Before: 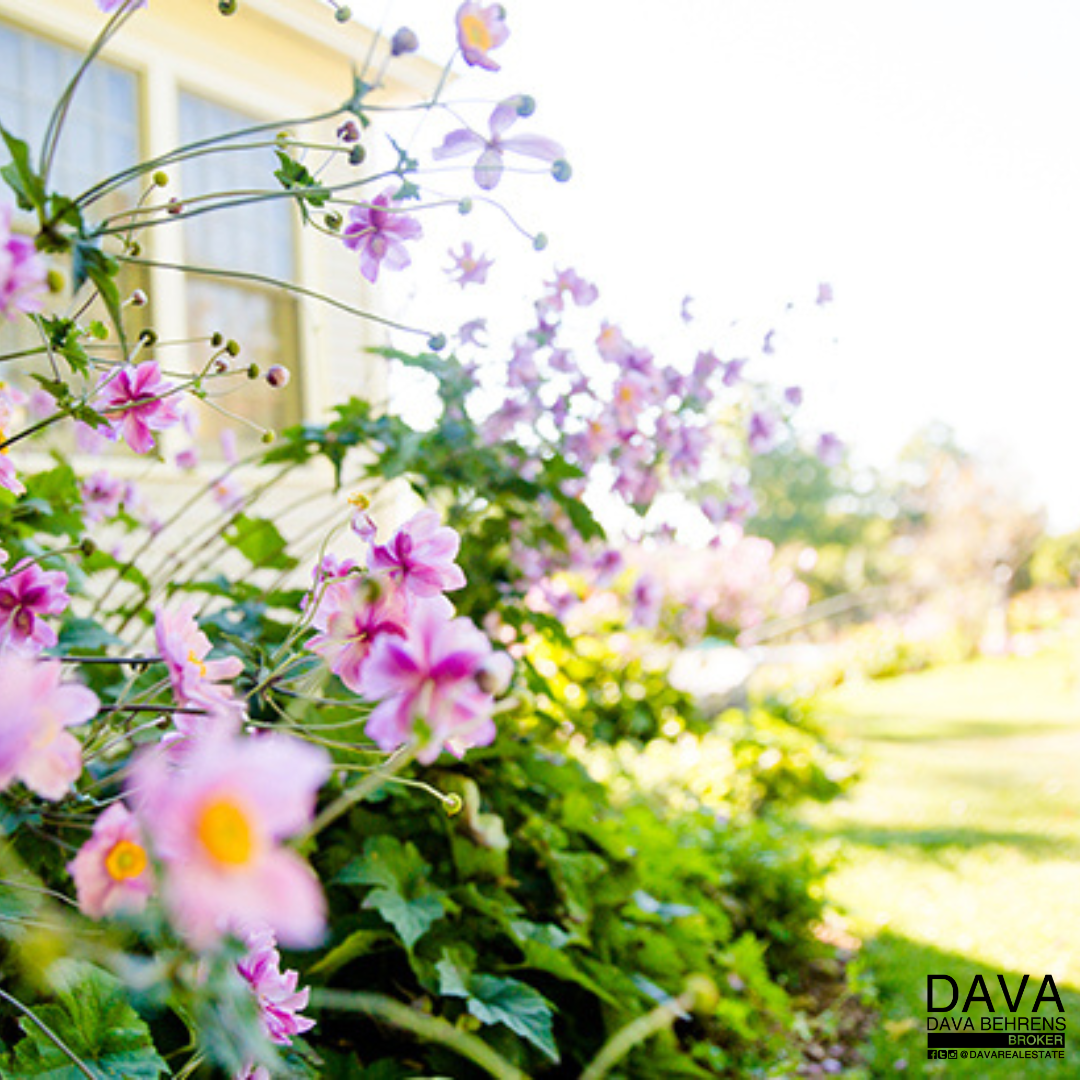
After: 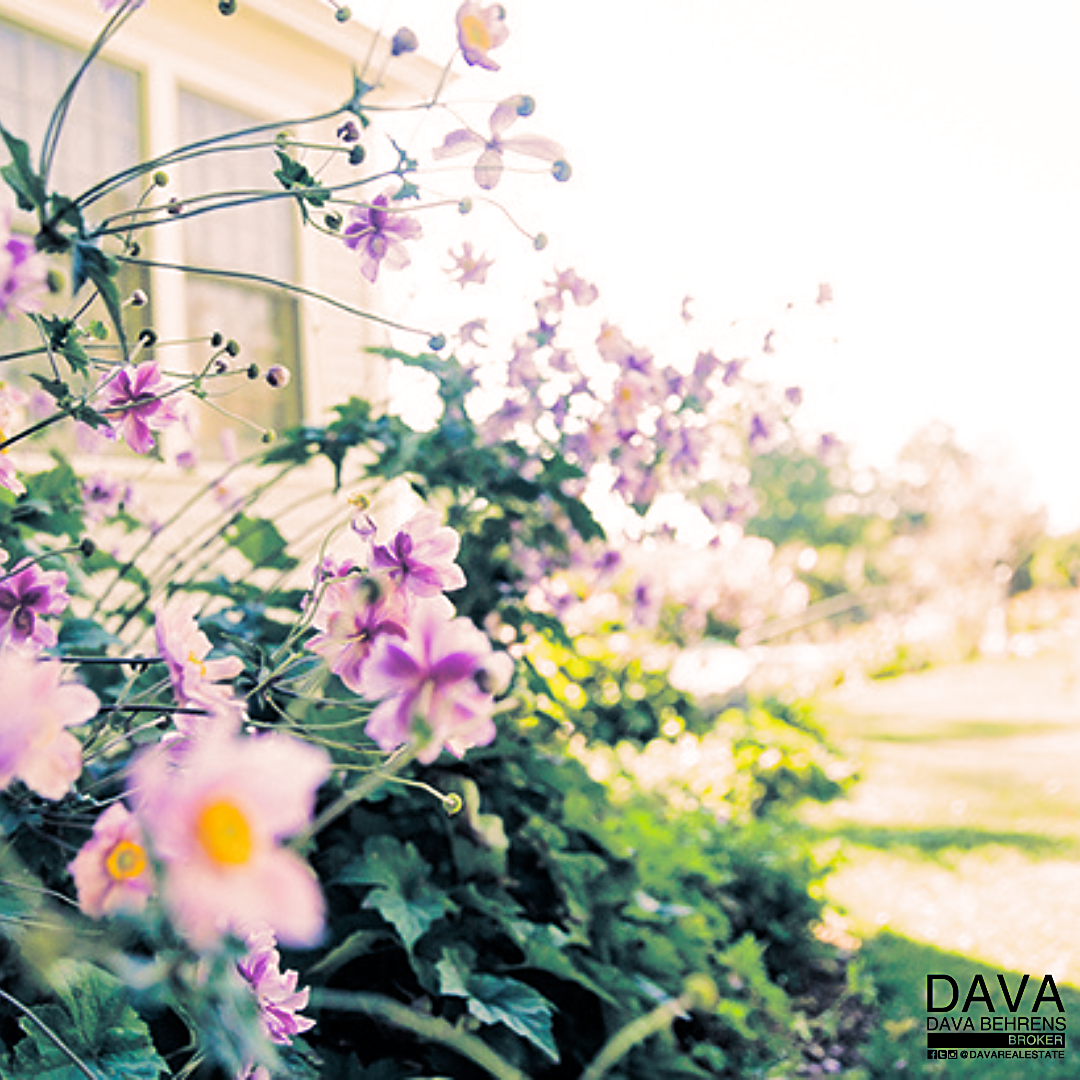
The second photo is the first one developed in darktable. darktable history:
tone curve: curves: ch0 [(0, 0) (0.003, 0.003) (0.011, 0.011) (0.025, 0.024) (0.044, 0.042) (0.069, 0.066) (0.1, 0.095) (0.136, 0.129) (0.177, 0.169) (0.224, 0.214) (0.277, 0.264) (0.335, 0.319) (0.399, 0.38) (0.468, 0.446) (0.543, 0.558) (0.623, 0.636) (0.709, 0.719) (0.801, 0.807) (0.898, 0.901) (1, 1)], preserve colors none
sharpen: on, module defaults
split-toning: shadows › hue 226.8°, shadows › saturation 0.56, highlights › hue 28.8°, balance -40, compress 0%
